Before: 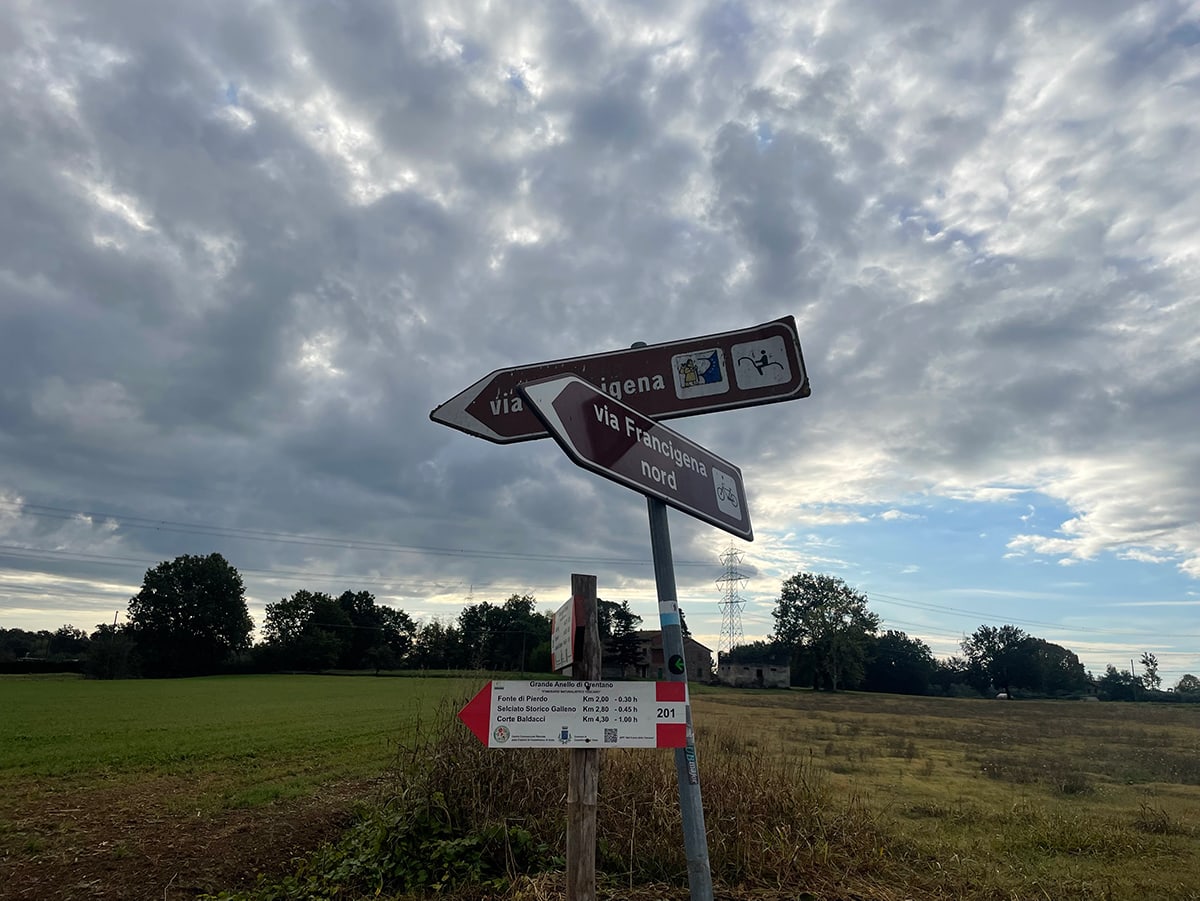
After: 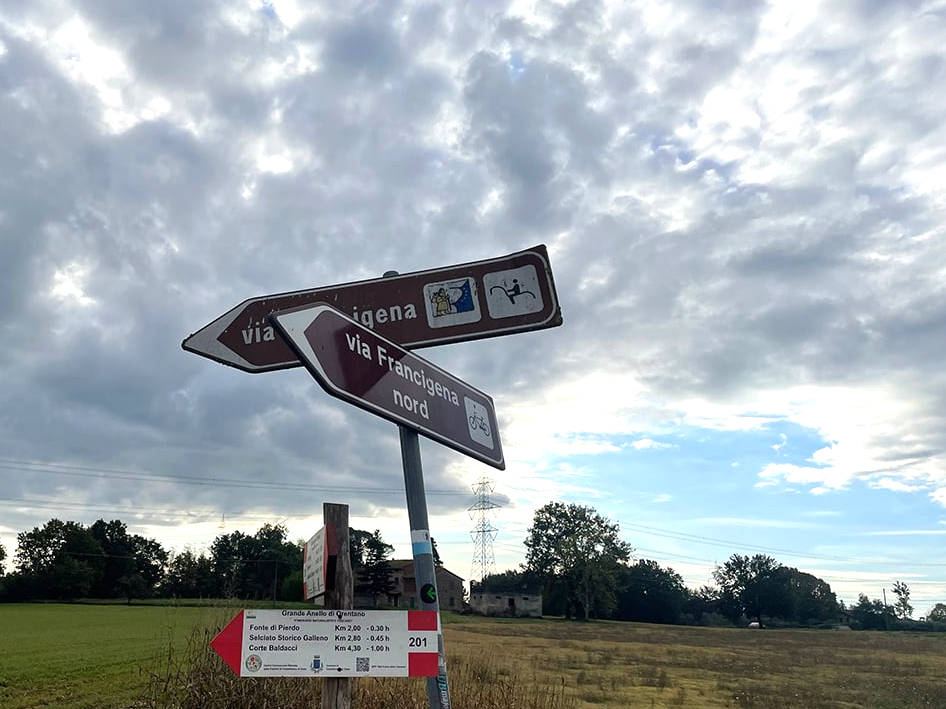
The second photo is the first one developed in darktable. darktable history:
exposure: exposure 0.6 EV, compensate highlight preservation false
crop and rotate: left 20.74%, top 7.912%, right 0.375%, bottom 13.378%
